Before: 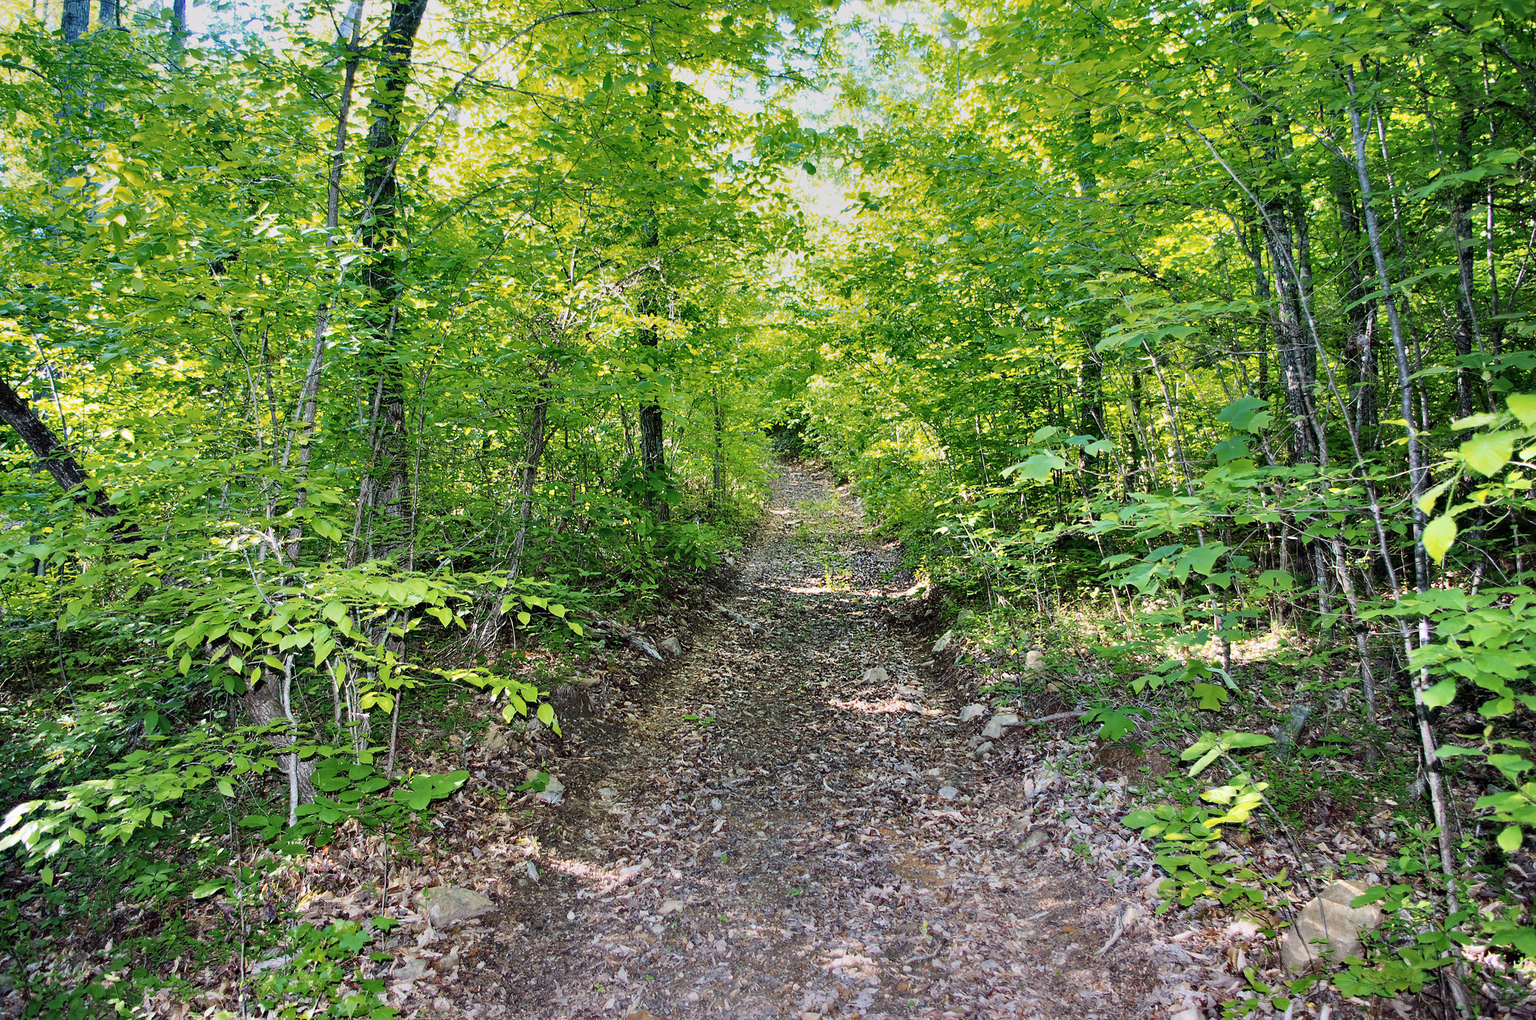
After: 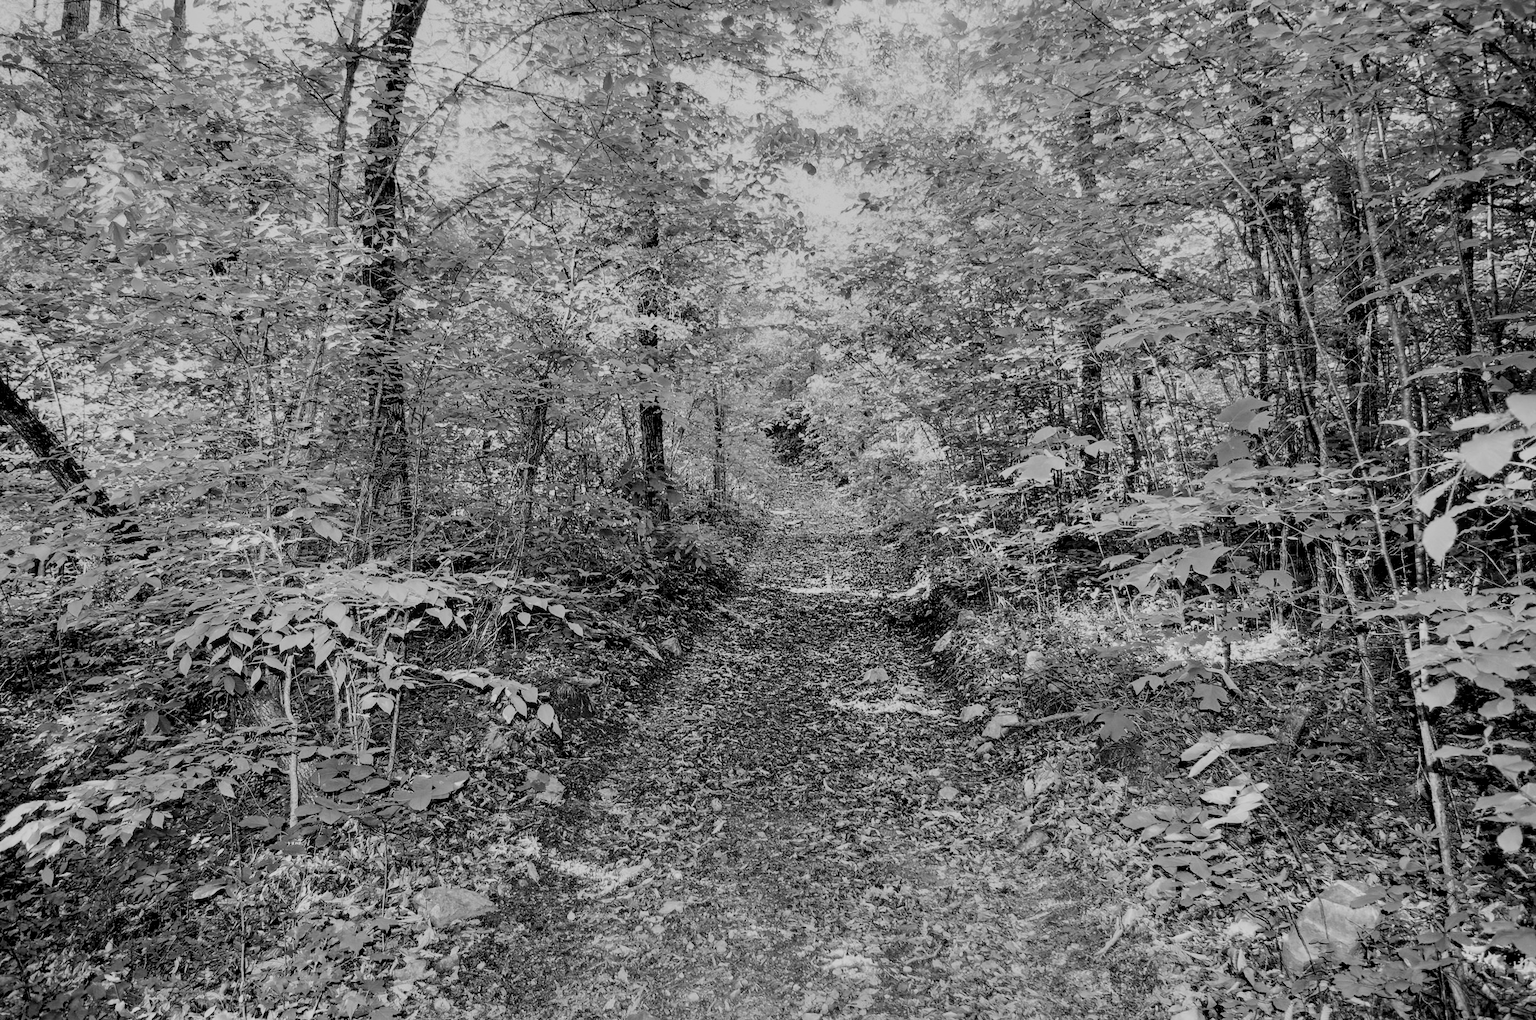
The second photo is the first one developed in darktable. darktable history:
color balance rgb: perceptual saturation grading › global saturation 20%, global vibrance 20%
monochrome: on, module defaults
filmic rgb: black relative exposure -7.32 EV, white relative exposure 5.09 EV, hardness 3.2
local contrast: on, module defaults
